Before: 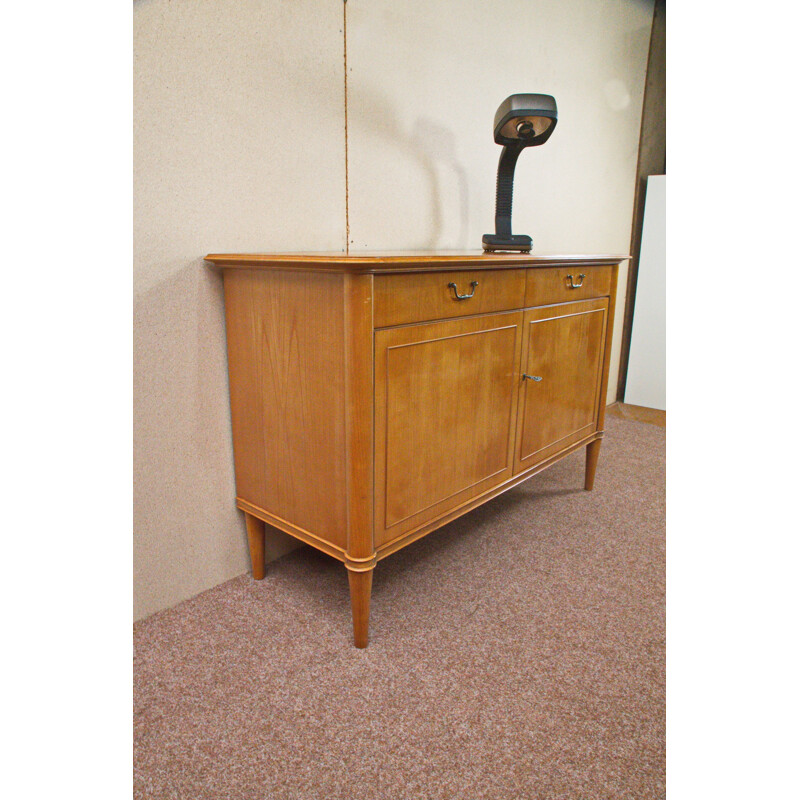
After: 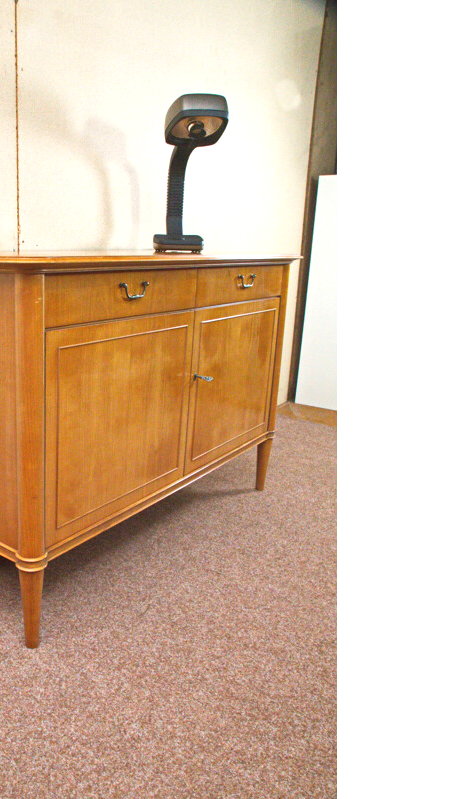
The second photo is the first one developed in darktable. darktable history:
crop: left 41.152%
exposure: exposure 0.51 EV, compensate exposure bias true, compensate highlight preservation false
